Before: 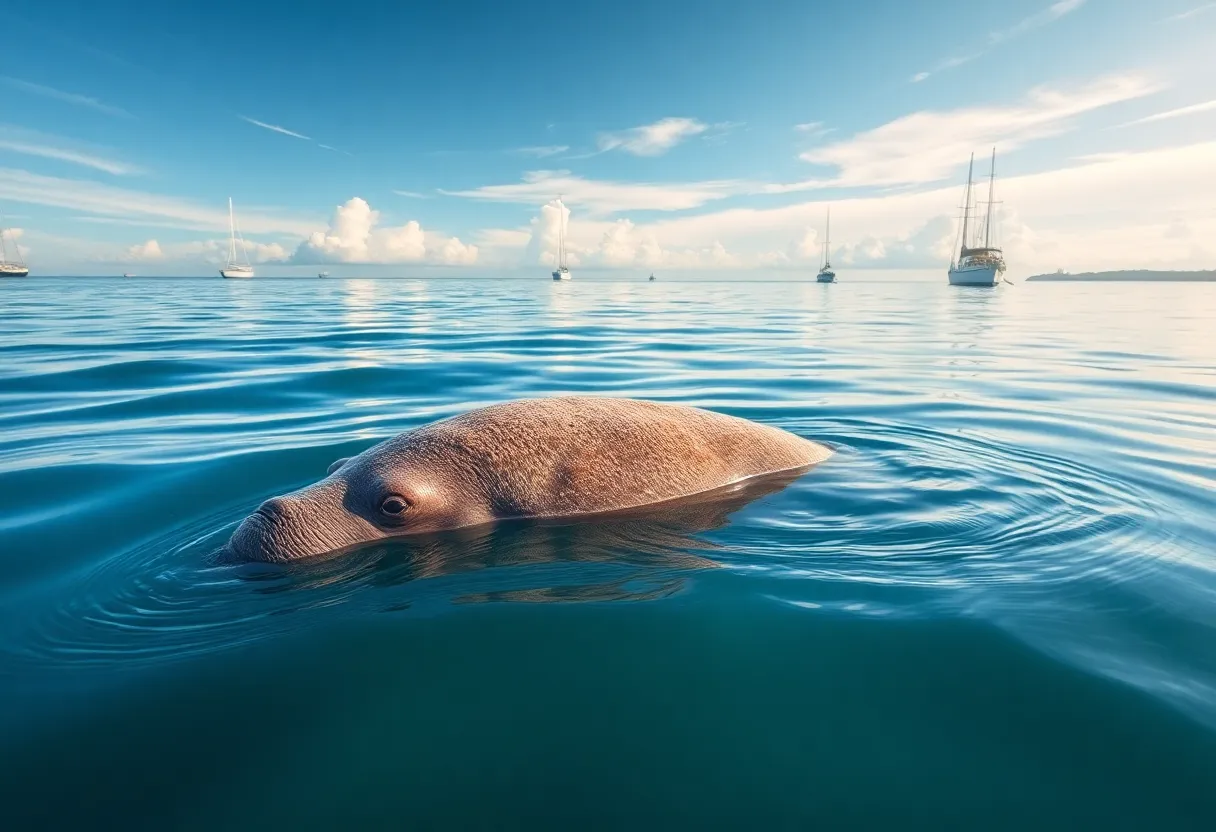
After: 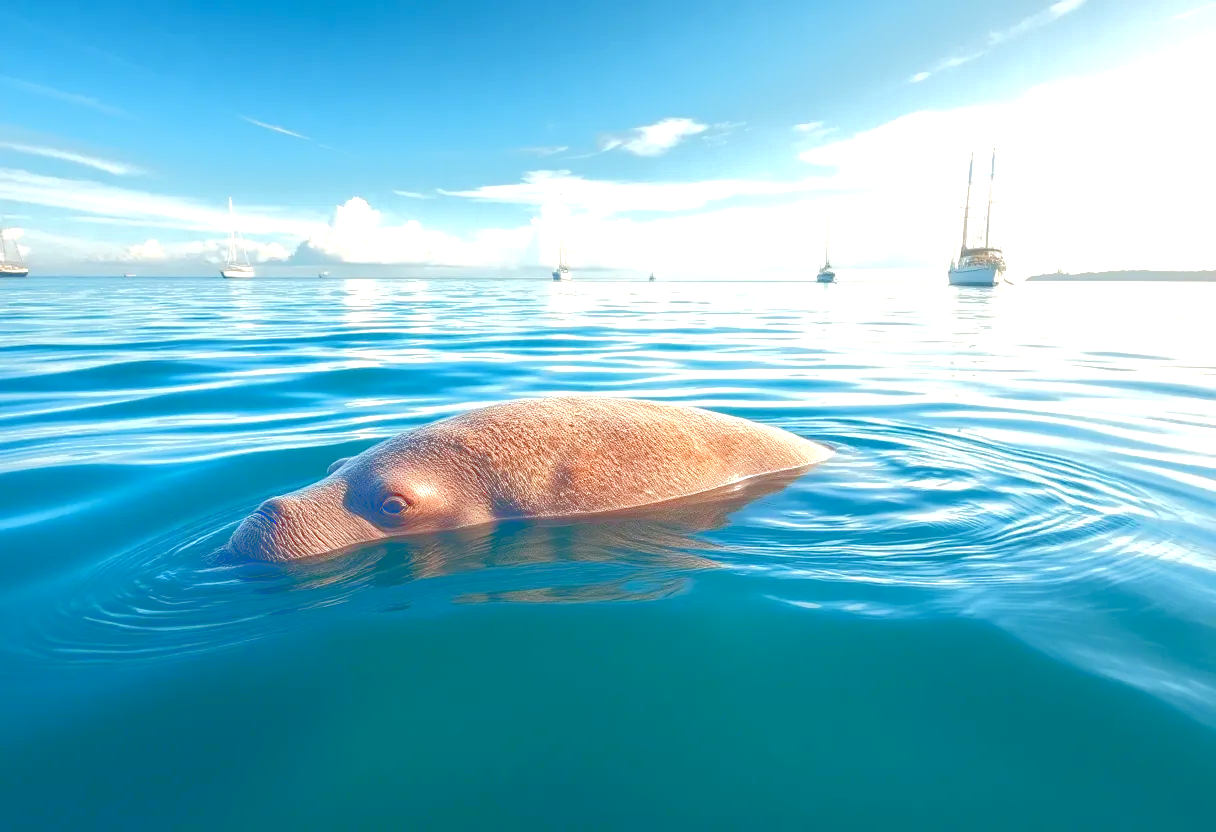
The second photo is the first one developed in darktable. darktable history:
exposure: black level correction 0, exposure 0.701 EV, compensate highlight preservation false
tone curve: curves: ch0 [(0, 0) (0.003, 0.313) (0.011, 0.317) (0.025, 0.317) (0.044, 0.322) (0.069, 0.327) (0.1, 0.335) (0.136, 0.347) (0.177, 0.364) (0.224, 0.384) (0.277, 0.421) (0.335, 0.459) (0.399, 0.501) (0.468, 0.554) (0.543, 0.611) (0.623, 0.679) (0.709, 0.751) (0.801, 0.804) (0.898, 0.844) (1, 1)], color space Lab, linked channels, preserve colors none
